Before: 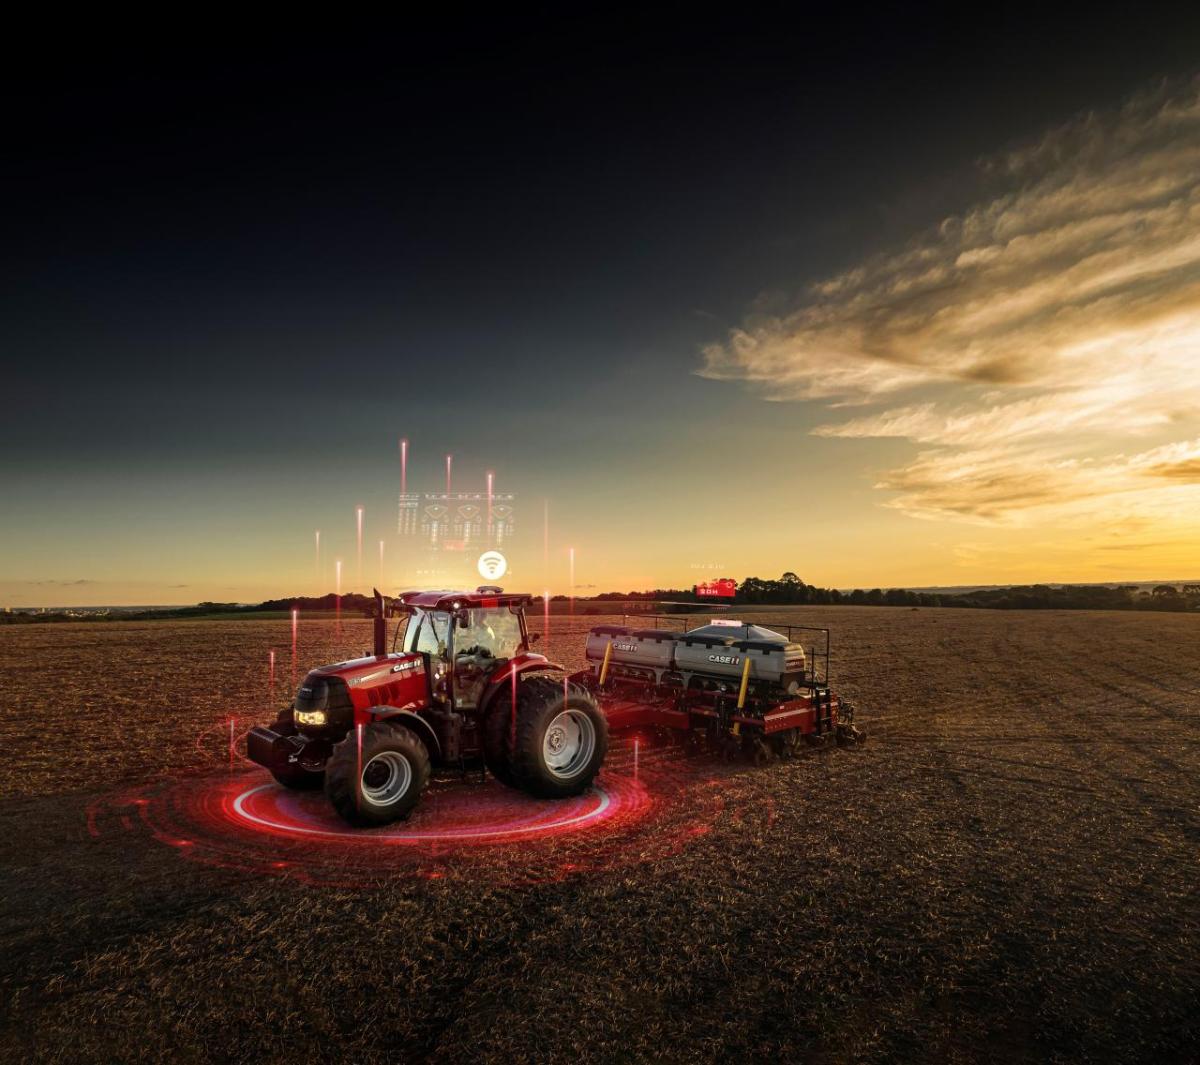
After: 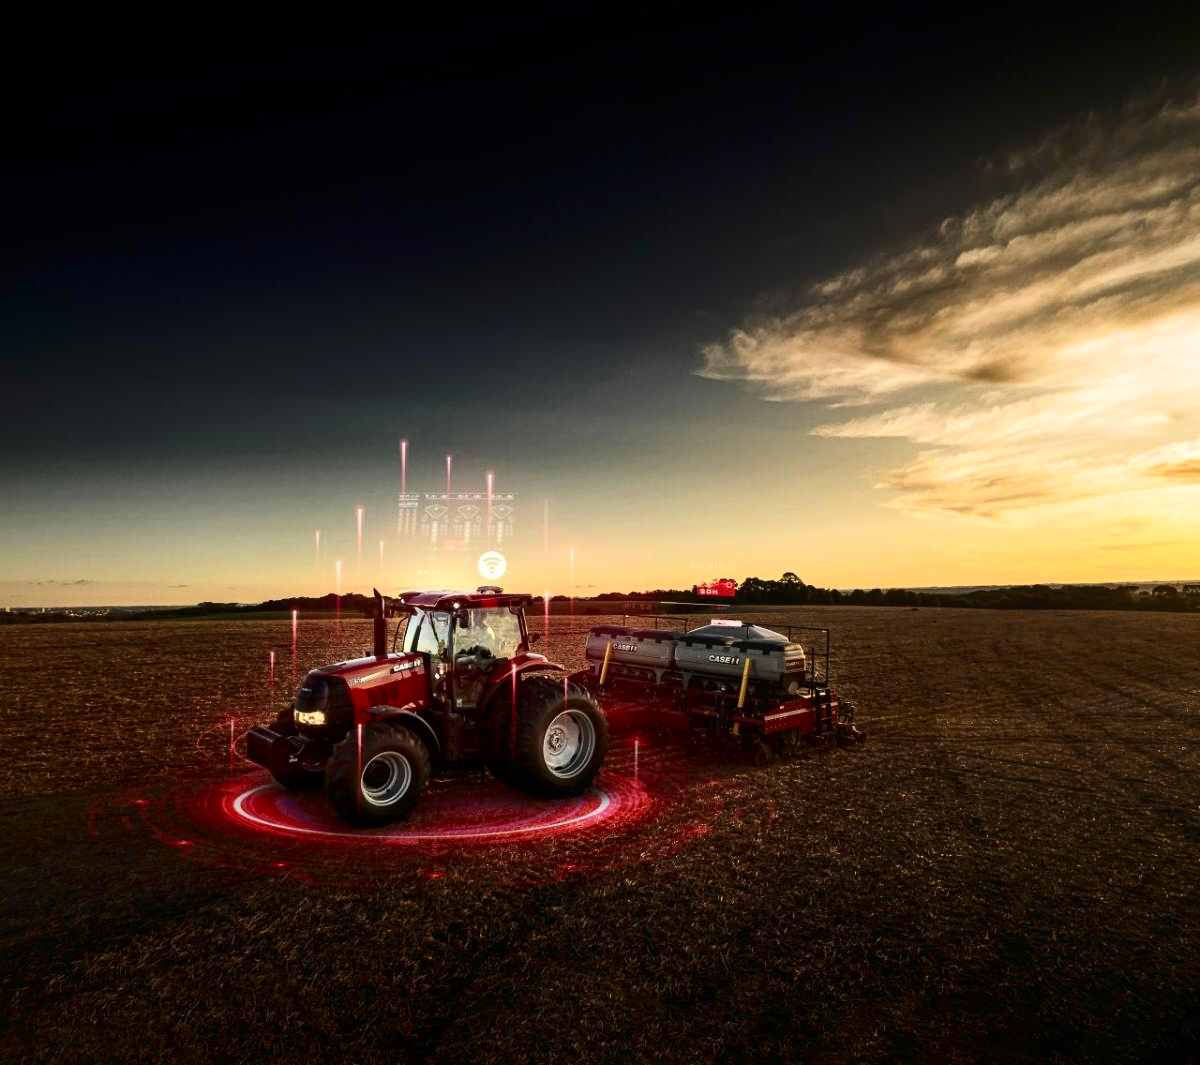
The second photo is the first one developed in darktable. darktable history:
contrast brightness saturation: contrast 0.274
exposure: compensate highlight preservation false
